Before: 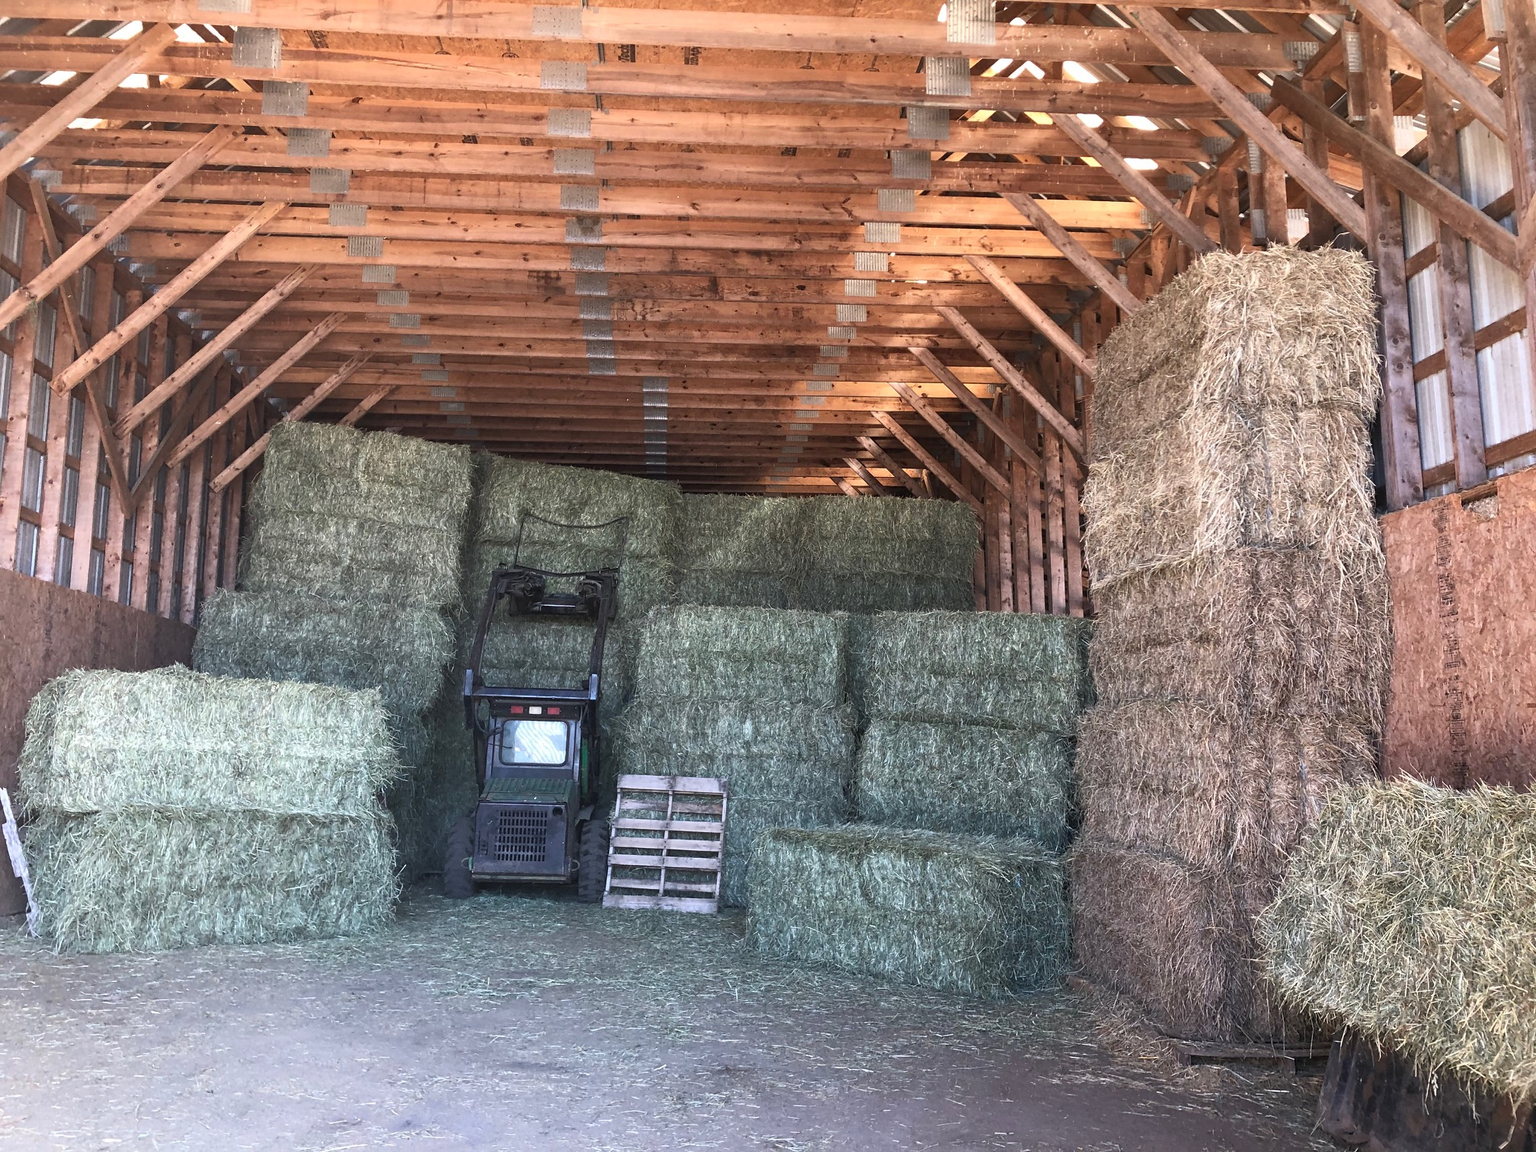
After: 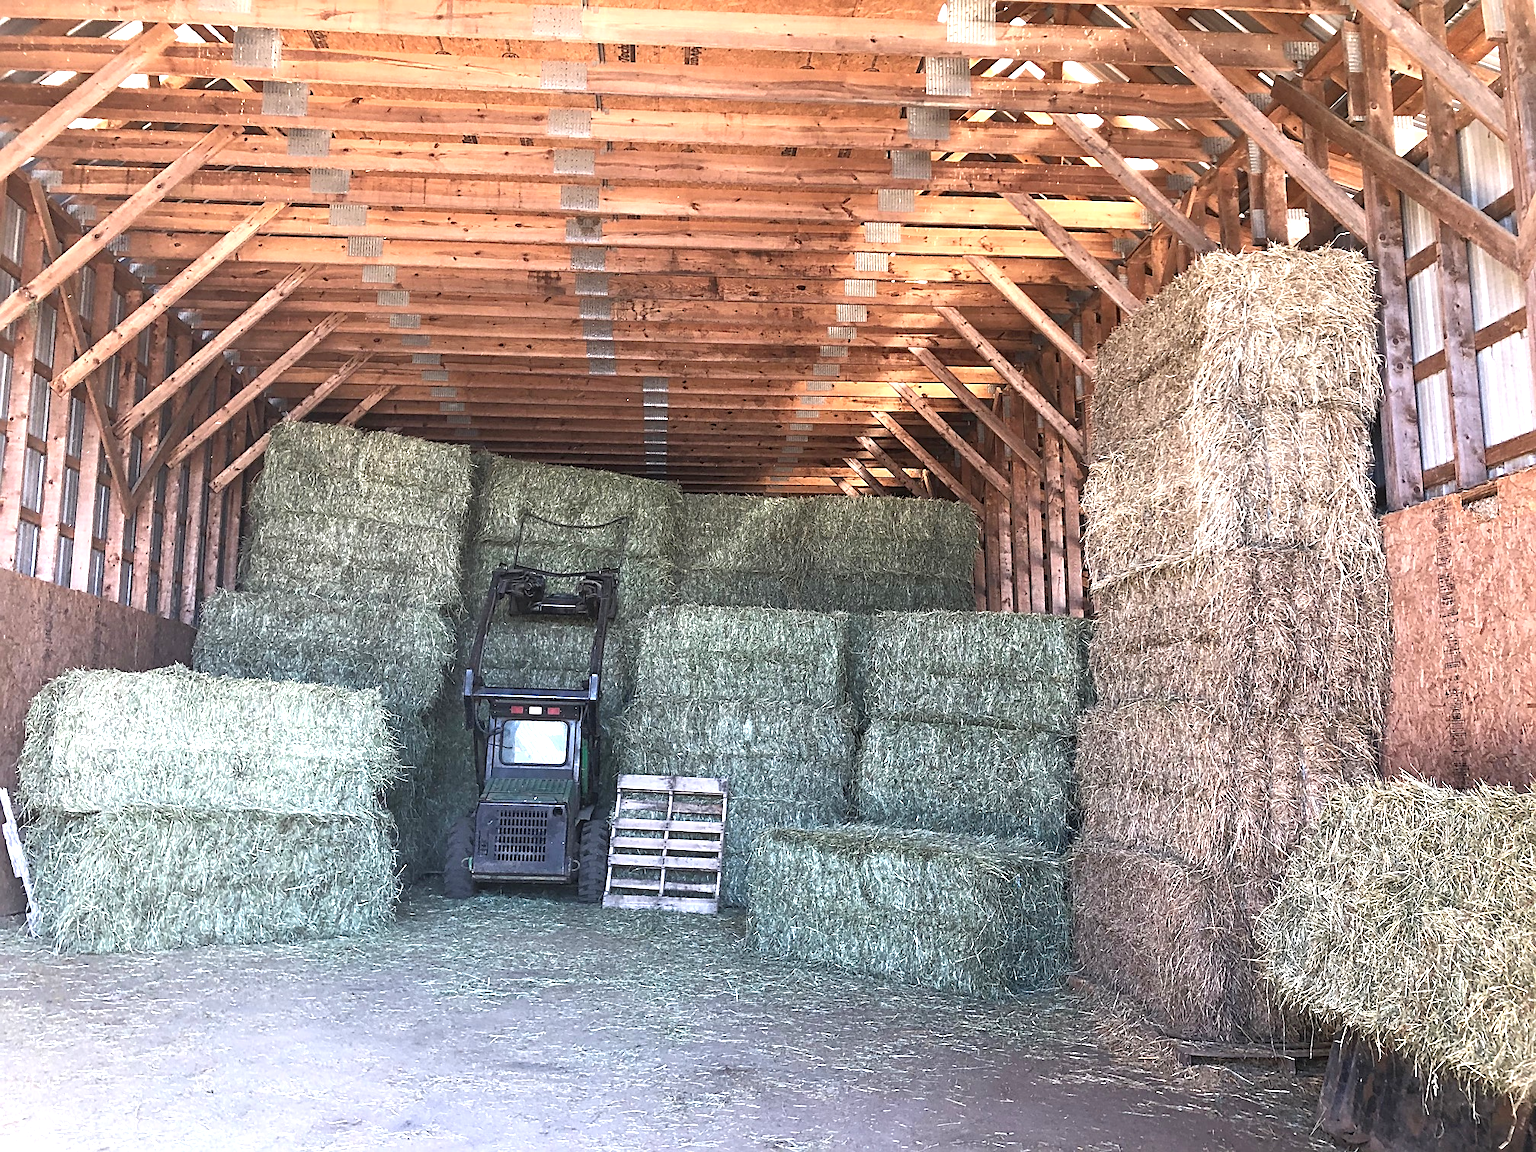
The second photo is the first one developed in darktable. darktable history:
exposure: black level correction 0, exposure 0.6 EV, compensate exposure bias true, compensate highlight preservation false
tone equalizer: on, module defaults
sharpen: amount 0.6
